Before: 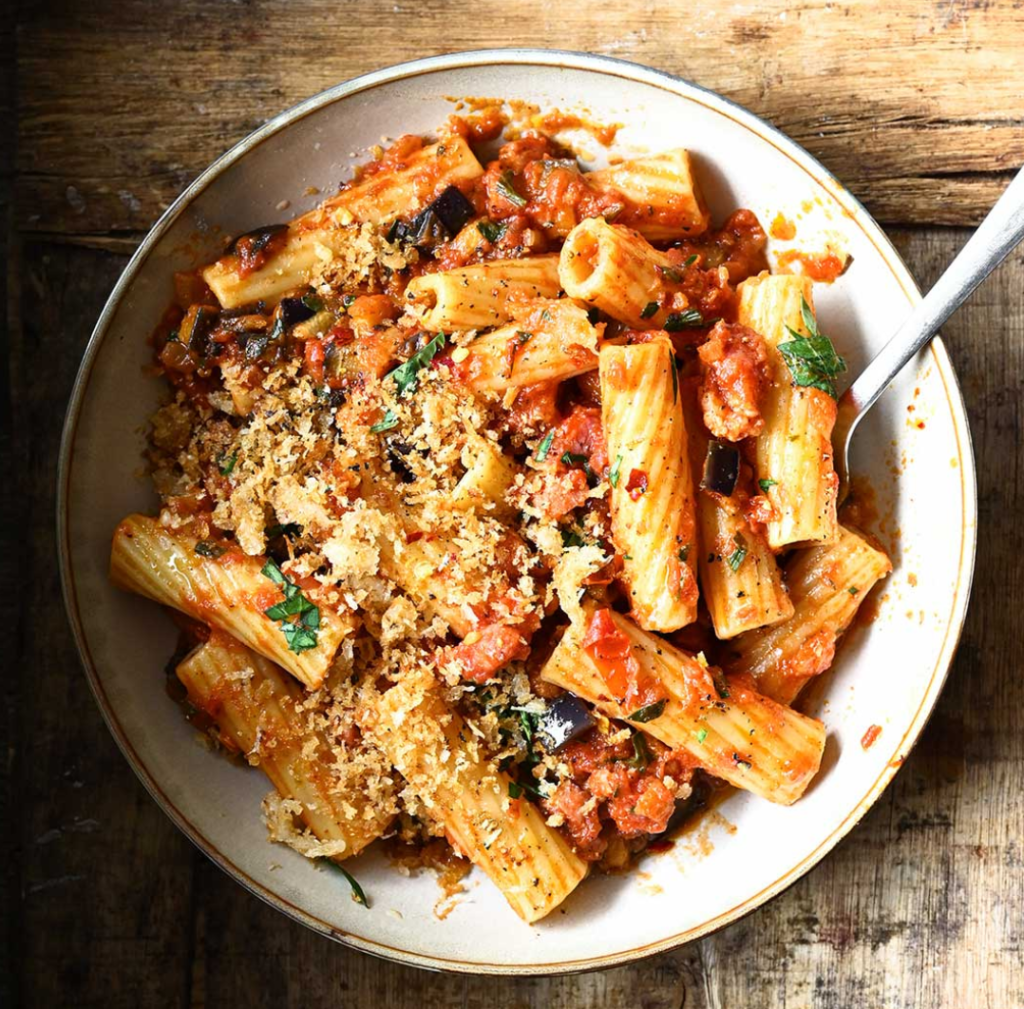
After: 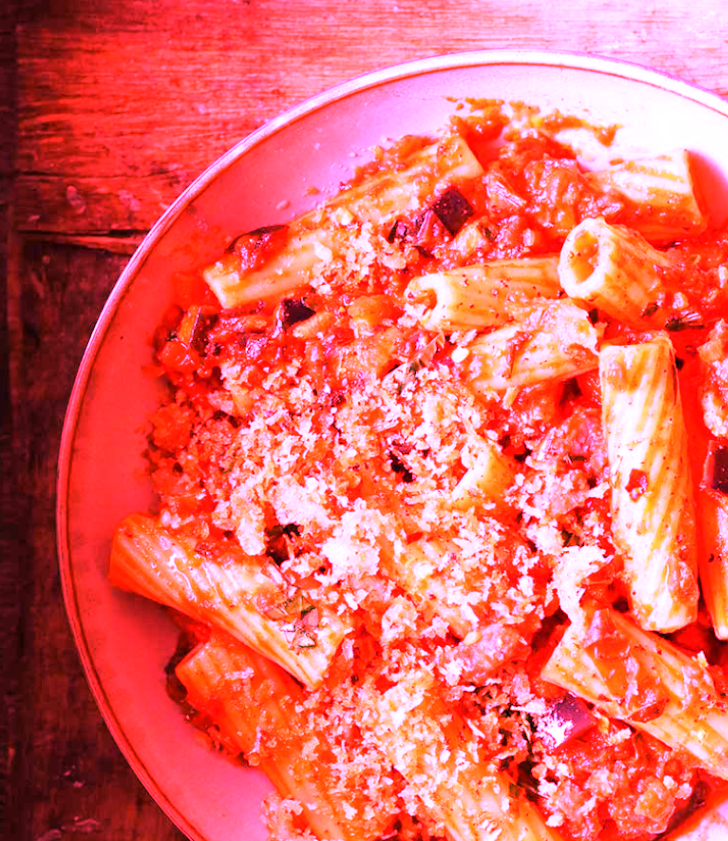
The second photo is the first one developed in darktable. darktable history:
crop: right 28.885%, bottom 16.626%
white balance: red 4.26, blue 1.802
